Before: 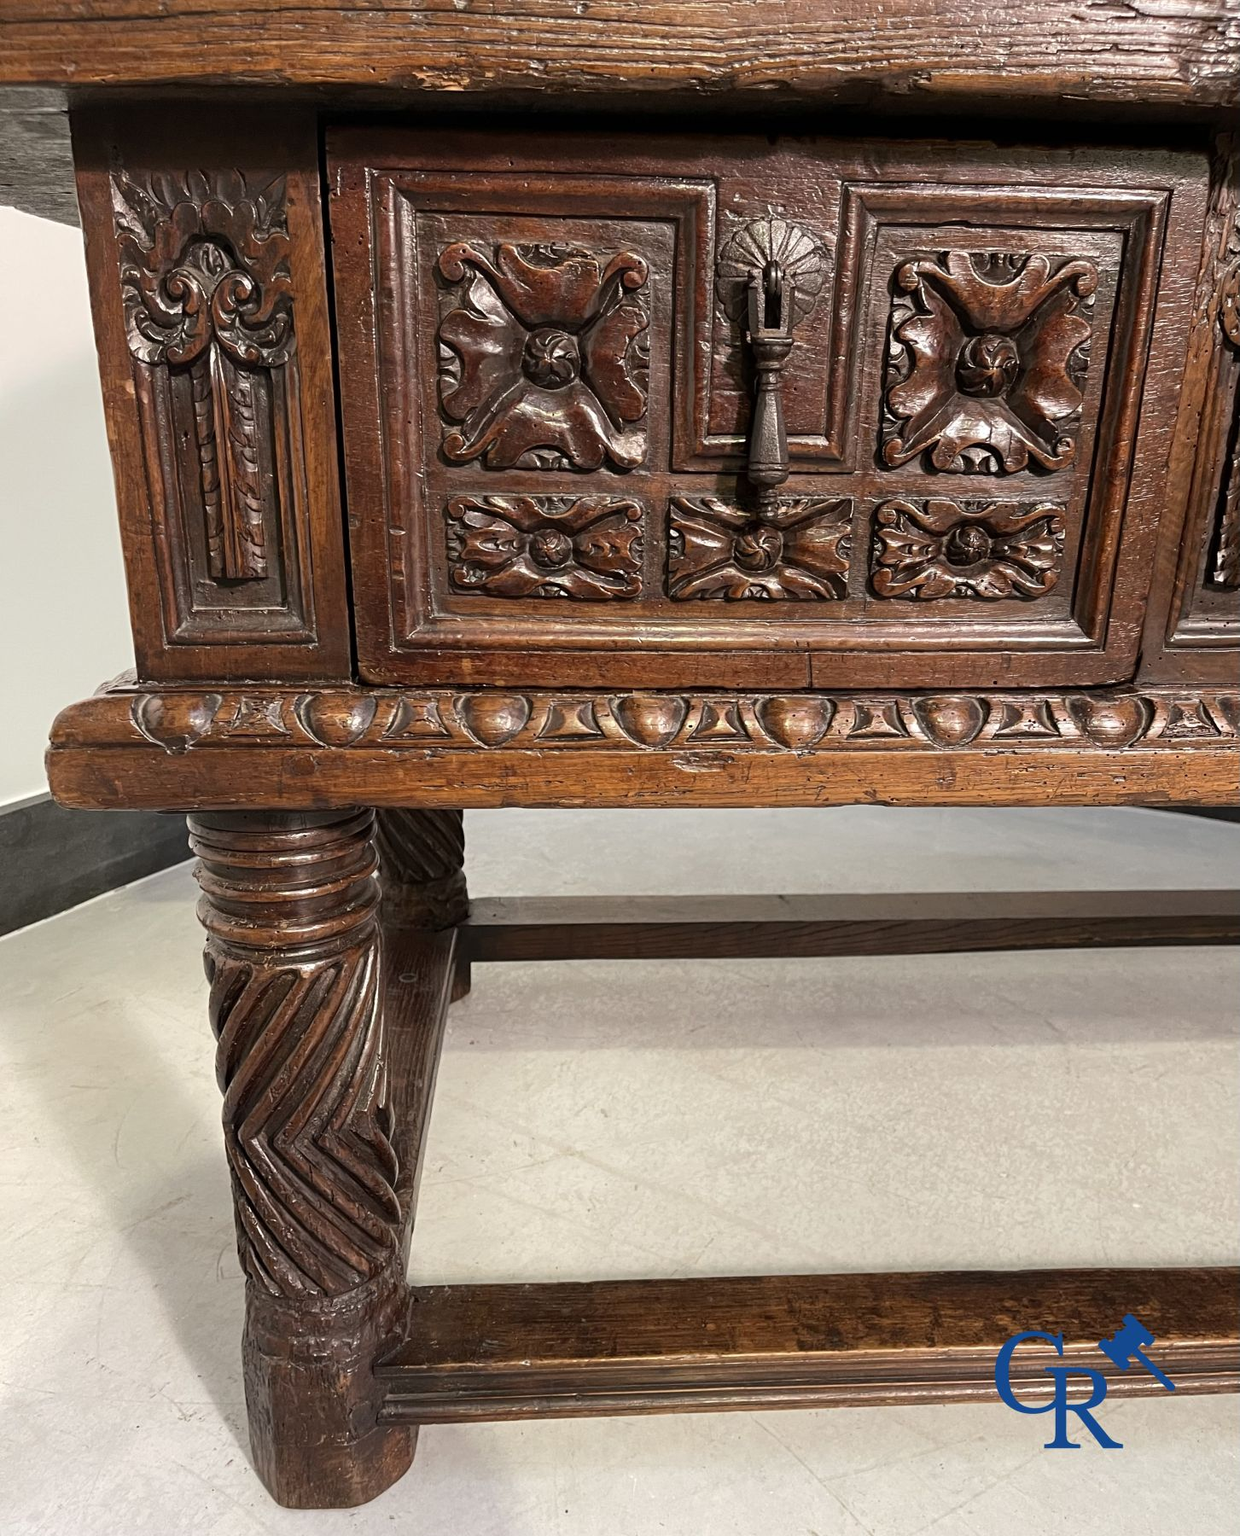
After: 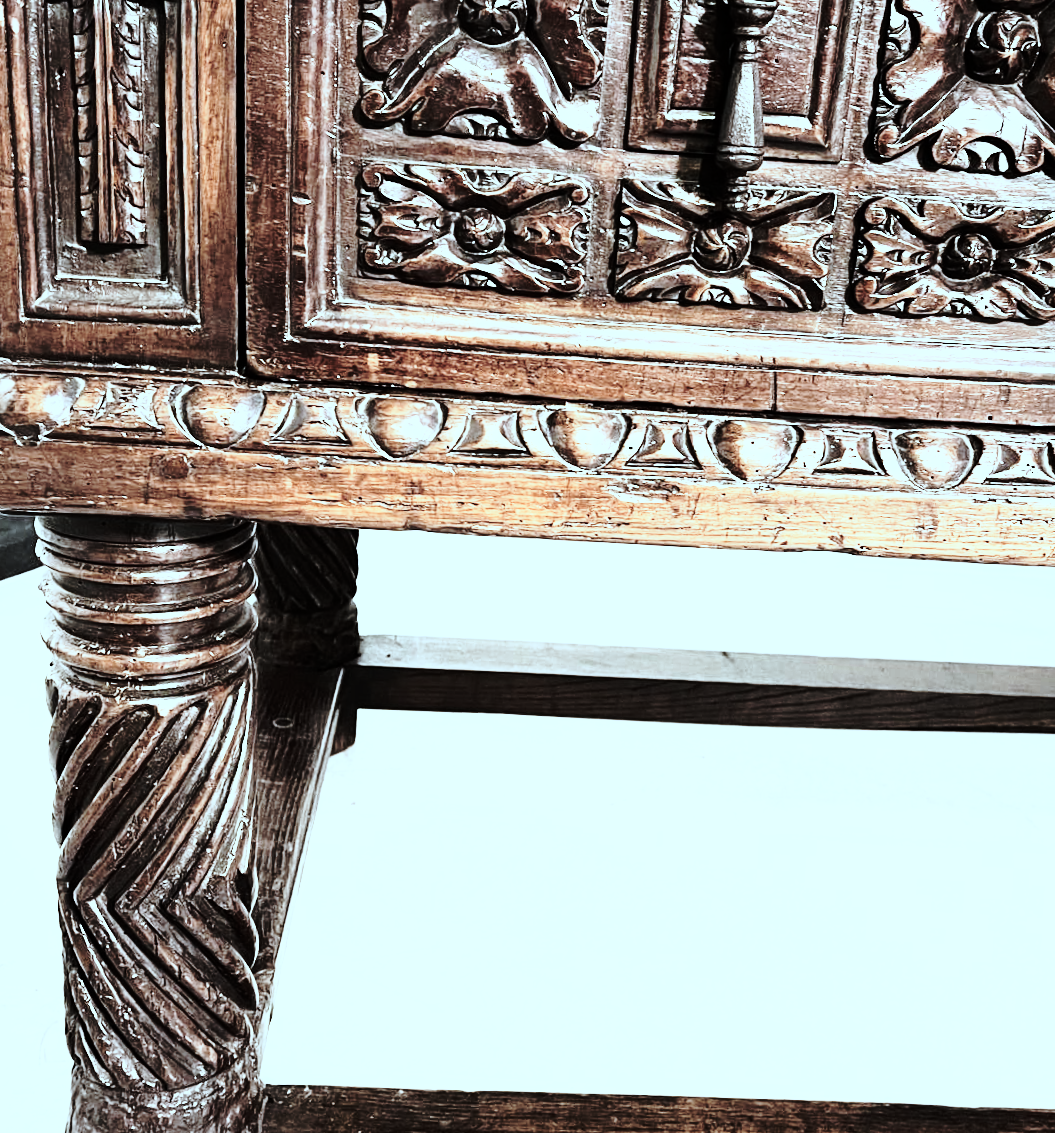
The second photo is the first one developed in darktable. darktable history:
base curve: curves: ch0 [(0, 0) (0.032, 0.037) (0.105, 0.228) (0.435, 0.76) (0.856, 0.983) (1, 1)], preserve colors none
color zones: curves: ch1 [(0, 0.469) (0.072, 0.457) (0.243, 0.494) (0.429, 0.5) (0.571, 0.5) (0.714, 0.5) (0.857, 0.5) (1, 0.469)]; ch2 [(0, 0.499) (0.143, 0.467) (0.242, 0.436) (0.429, 0.493) (0.571, 0.5) (0.714, 0.5) (0.857, 0.5) (1, 0.499)]
crop and rotate: angle -3.37°, left 9.79%, top 20.73%, right 12.42%, bottom 11.82%
exposure: exposure 0.02 EV, compensate highlight preservation false
rgb curve: curves: ch0 [(0, 0) (0.21, 0.15) (0.24, 0.21) (0.5, 0.75) (0.75, 0.96) (0.89, 0.99) (1, 1)]; ch1 [(0, 0.02) (0.21, 0.13) (0.25, 0.2) (0.5, 0.67) (0.75, 0.9) (0.89, 0.97) (1, 1)]; ch2 [(0, 0.02) (0.21, 0.13) (0.25, 0.2) (0.5, 0.67) (0.75, 0.9) (0.89, 0.97) (1, 1)], compensate middle gray true
color correction: highlights a* -12.64, highlights b* -18.1, saturation 0.7
tone equalizer: on, module defaults
